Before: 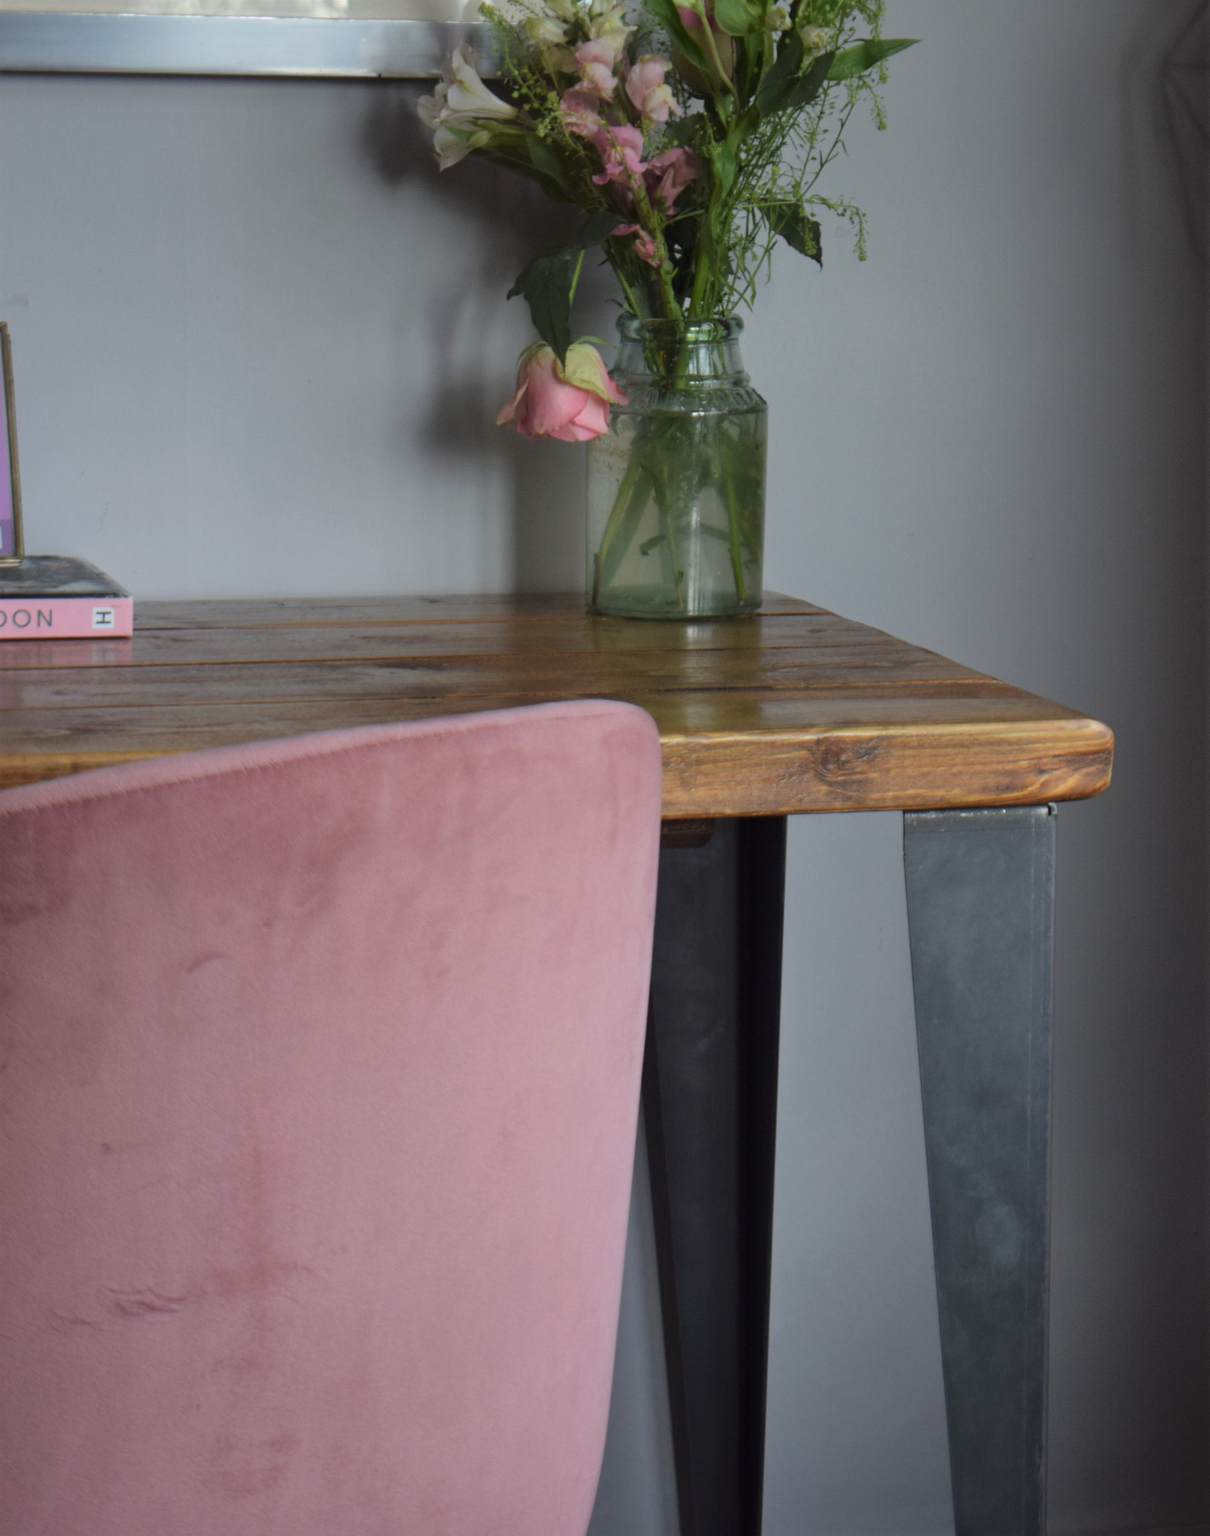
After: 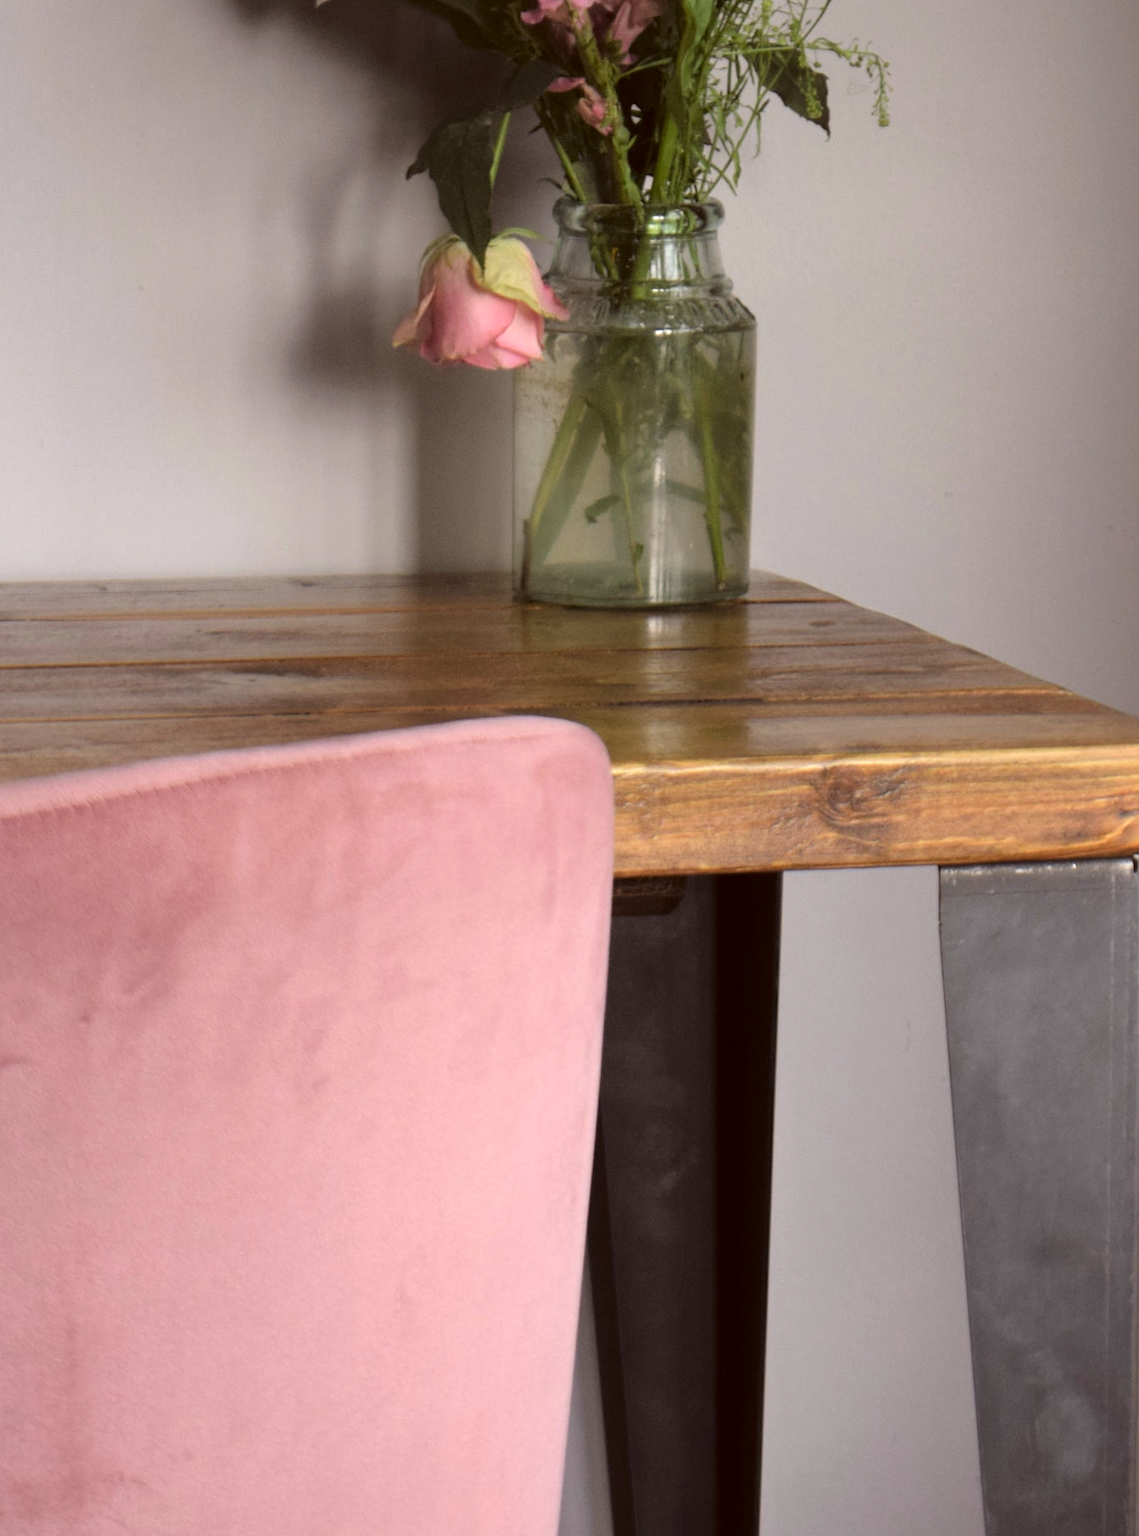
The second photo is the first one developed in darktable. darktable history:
crop and rotate: left 16.914%, top 10.871%, right 12.966%, bottom 14.697%
tone equalizer: -8 EV -0.75 EV, -7 EV -0.716 EV, -6 EV -0.584 EV, -5 EV -0.406 EV, -3 EV 0.404 EV, -2 EV 0.6 EV, -1 EV 0.699 EV, +0 EV 0.747 EV
color correction: highlights a* 6.31, highlights b* 8.12, shadows a* 6.24, shadows b* 7.12, saturation 0.913
